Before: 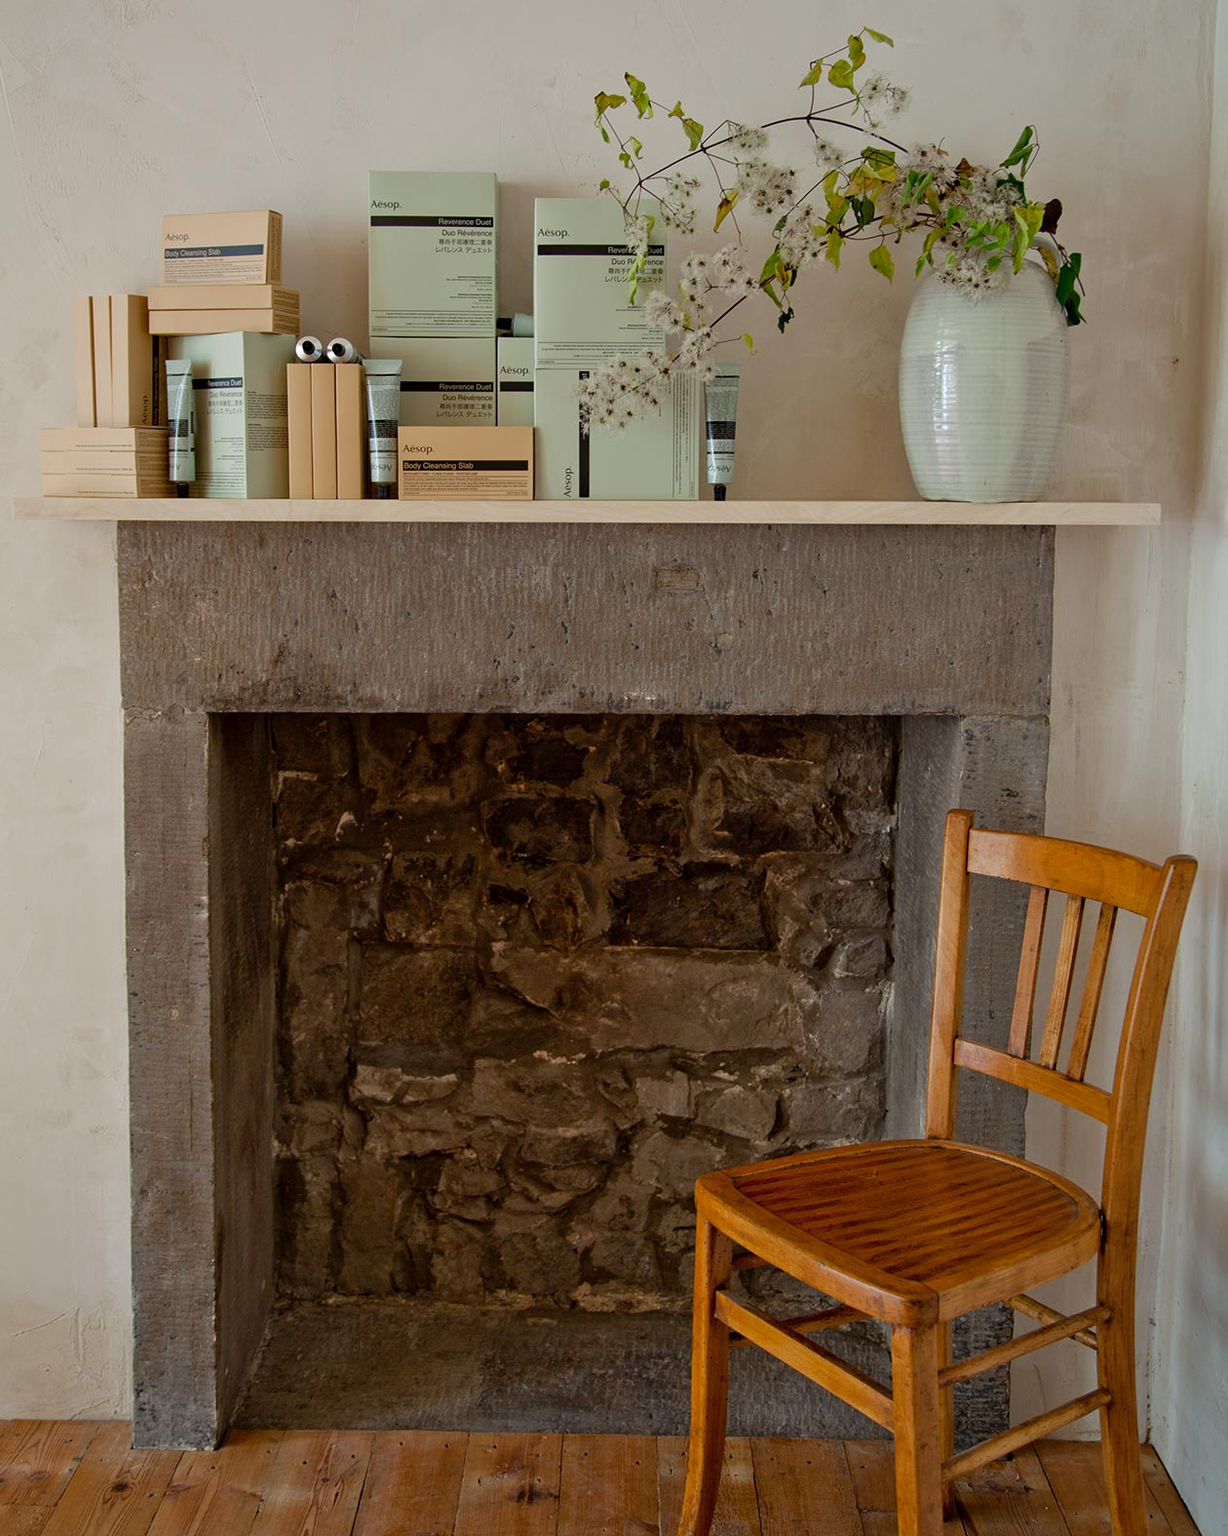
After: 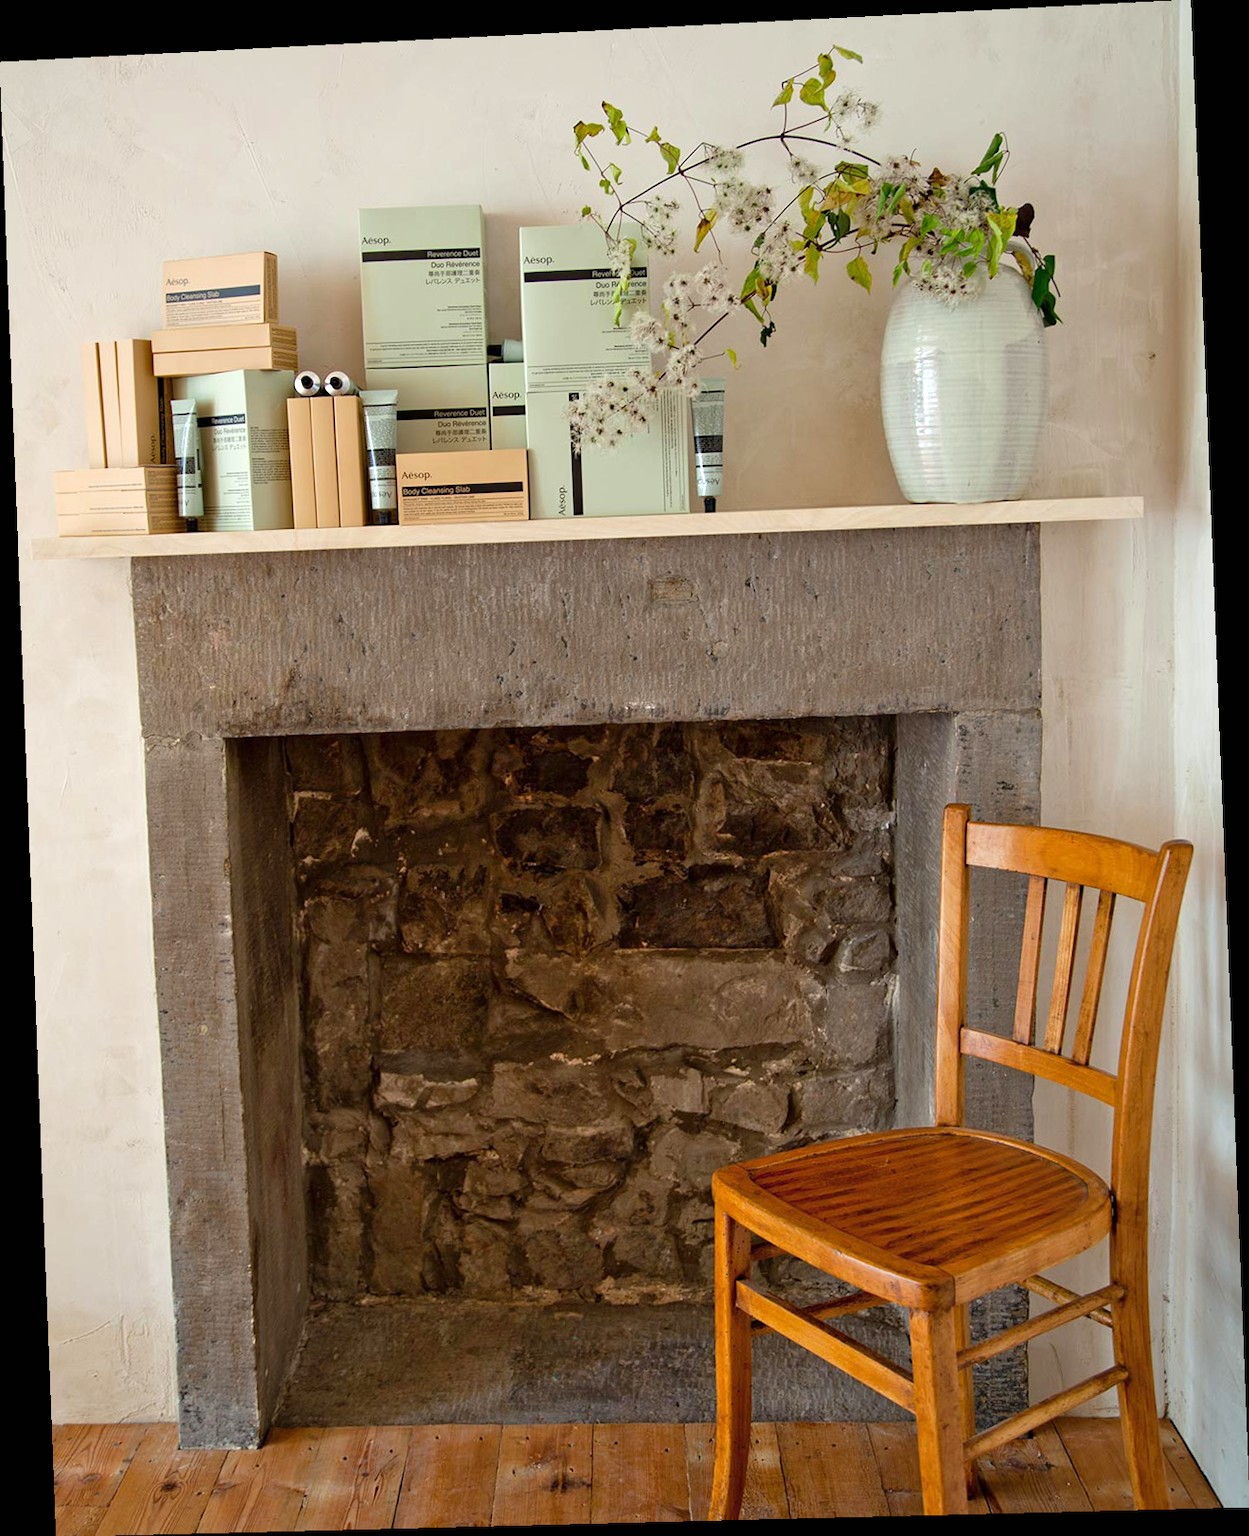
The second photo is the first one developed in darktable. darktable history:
exposure: black level correction 0, exposure 0.7 EV, compensate highlight preservation false
rotate and perspective: rotation -2.22°, lens shift (horizontal) -0.022, automatic cropping off
